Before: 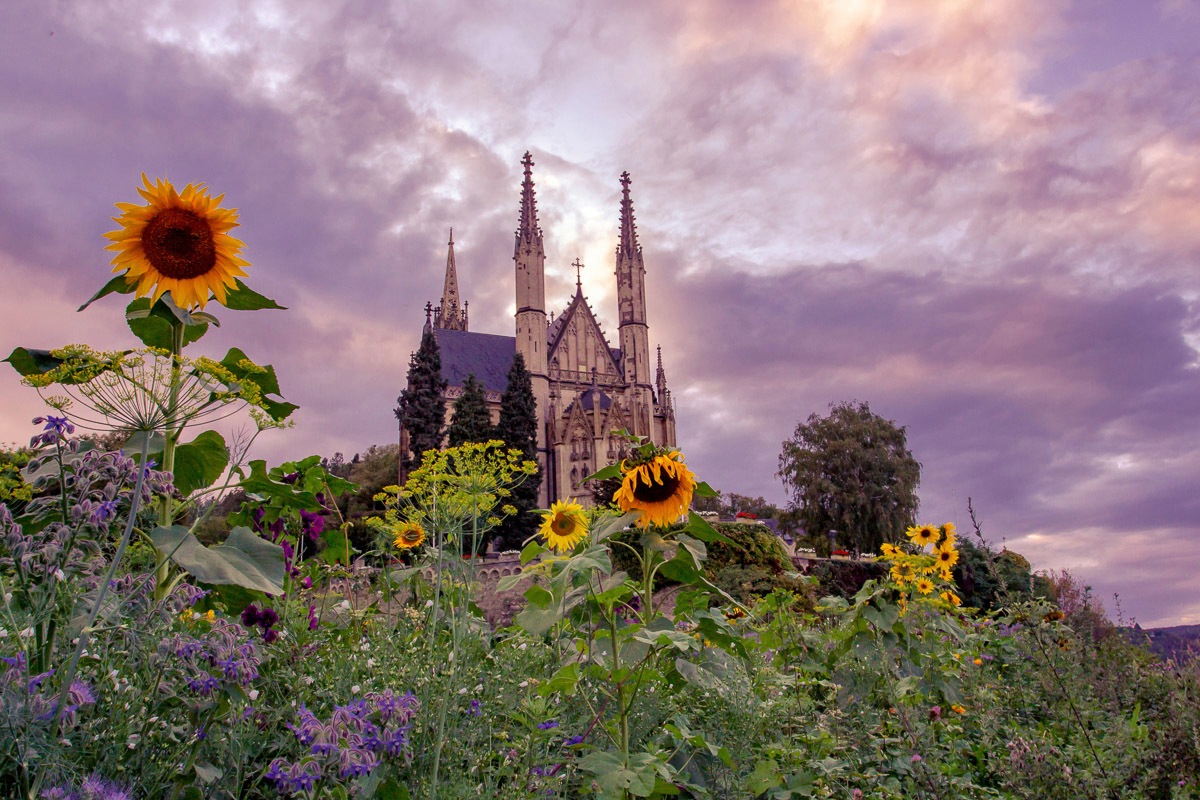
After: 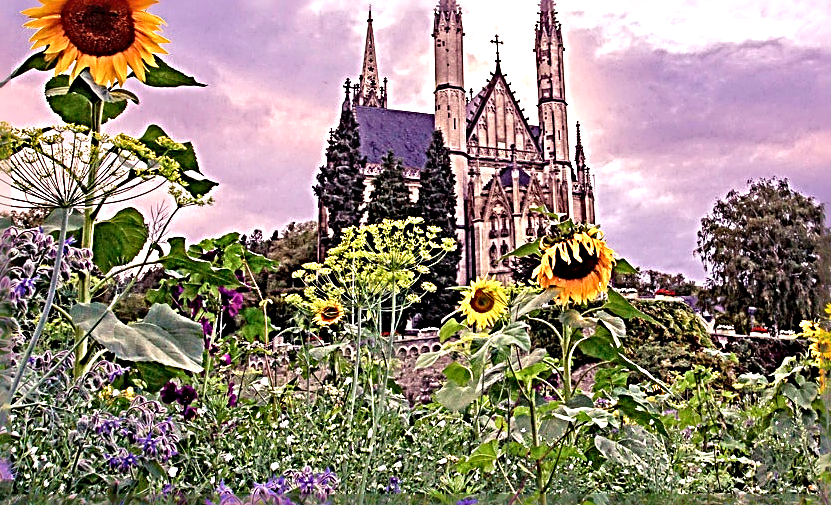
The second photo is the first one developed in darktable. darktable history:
exposure: black level correction 0, exposure 0.892 EV, compensate exposure bias true, compensate highlight preservation false
sharpen: radius 4.014, amount 1.992
crop: left 6.755%, top 27.926%, right 23.978%, bottom 8.861%
